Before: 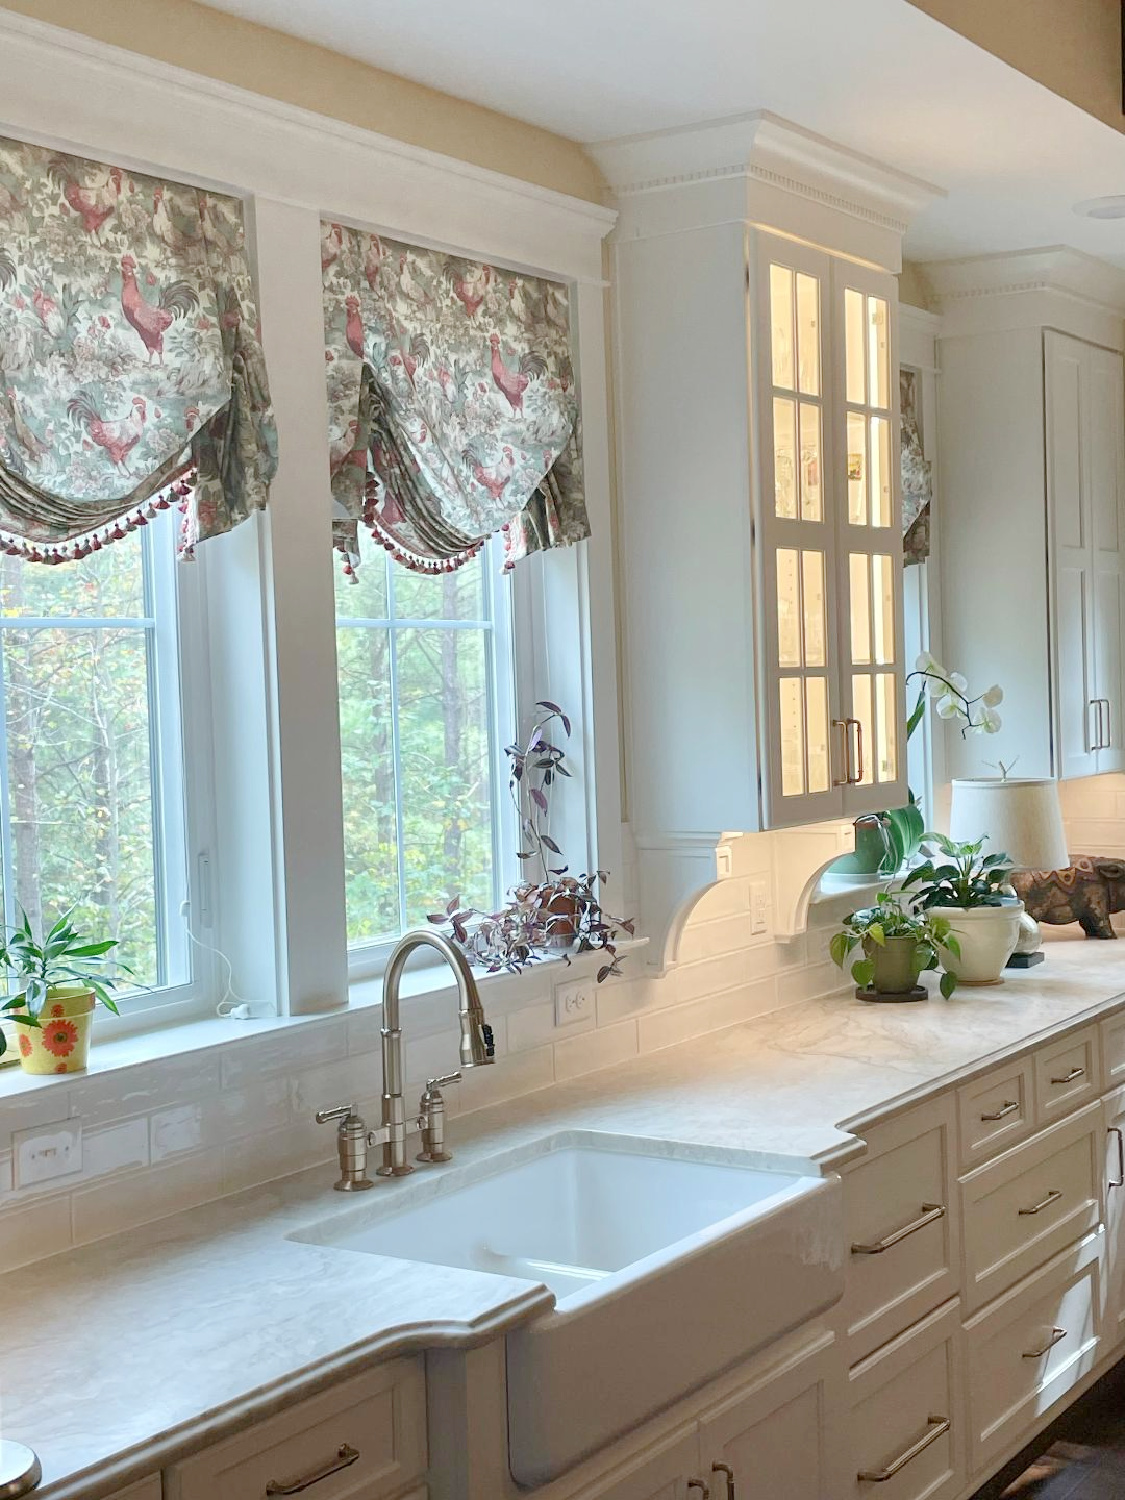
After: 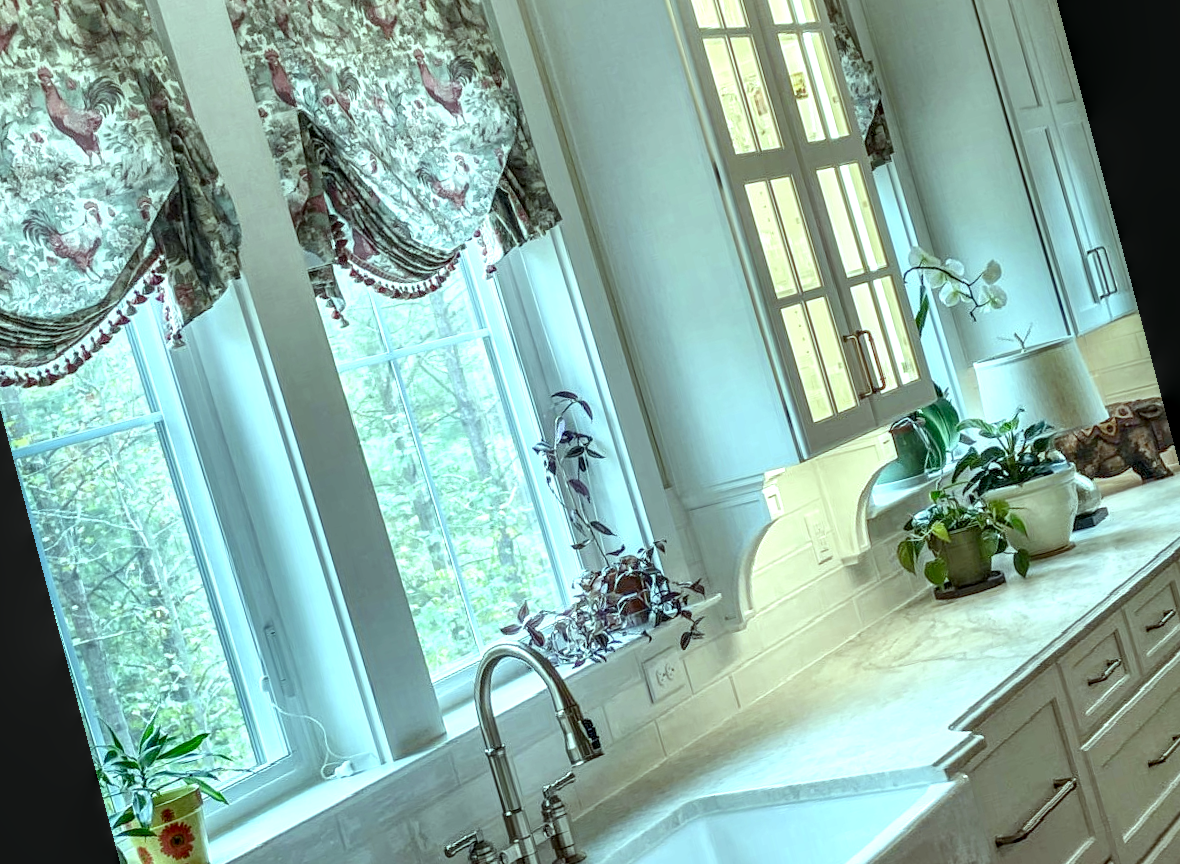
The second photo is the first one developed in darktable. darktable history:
rotate and perspective: rotation -14.8°, crop left 0.1, crop right 0.903, crop top 0.25, crop bottom 0.748
local contrast: highlights 0%, shadows 0%, detail 182%
color balance: mode lift, gamma, gain (sRGB), lift [0.997, 0.979, 1.021, 1.011], gamma [1, 1.084, 0.916, 0.998], gain [1, 0.87, 1.13, 1.101], contrast 4.55%, contrast fulcrum 38.24%, output saturation 104.09%
